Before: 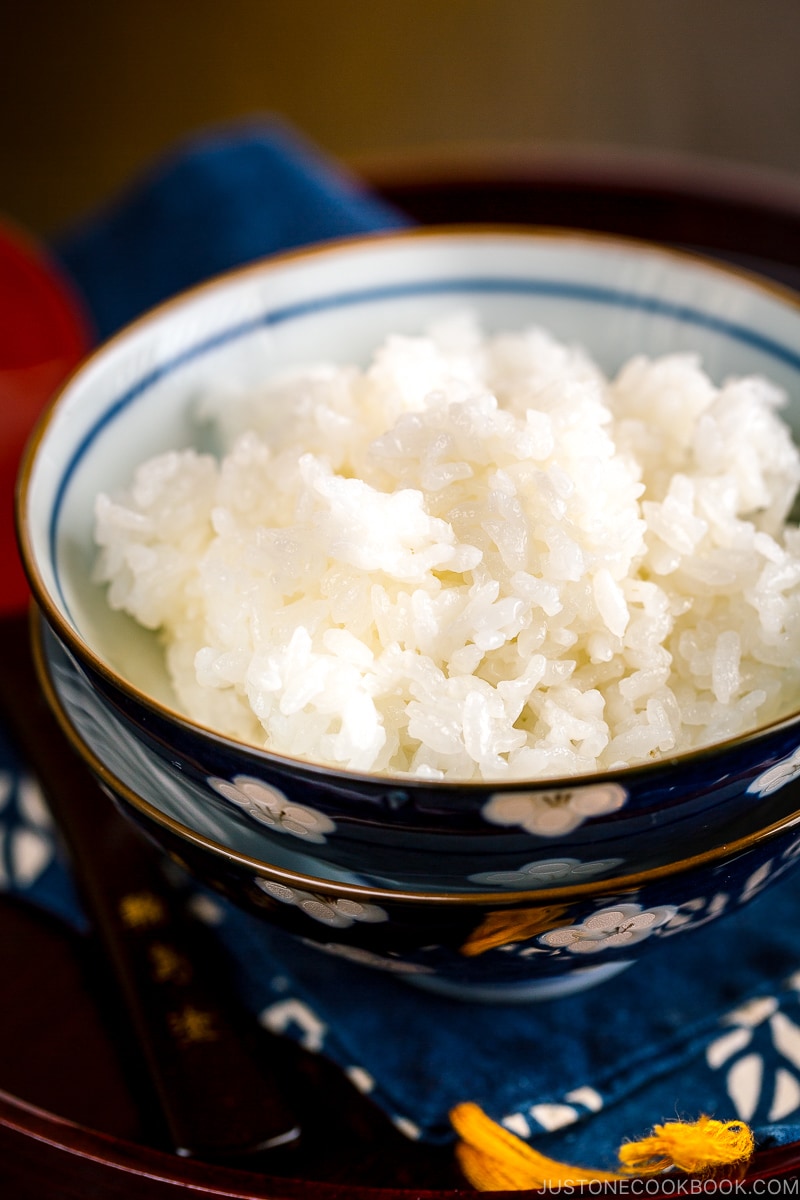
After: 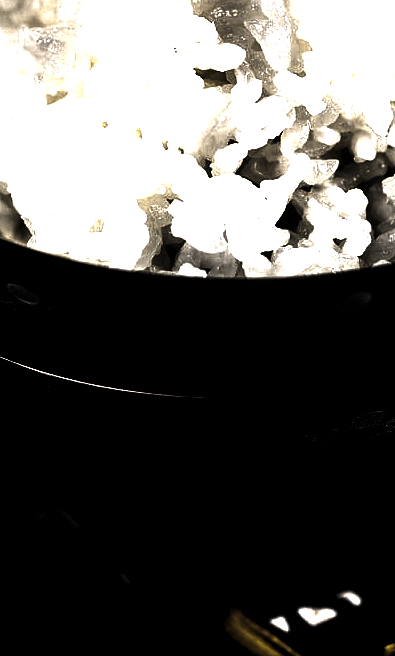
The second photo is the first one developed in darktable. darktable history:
levels: levels [0.721, 0.937, 0.997]
exposure: exposure 0.485 EV, compensate highlight preservation false
crop: left 29.672%, top 41.786%, right 20.851%, bottom 3.487%
